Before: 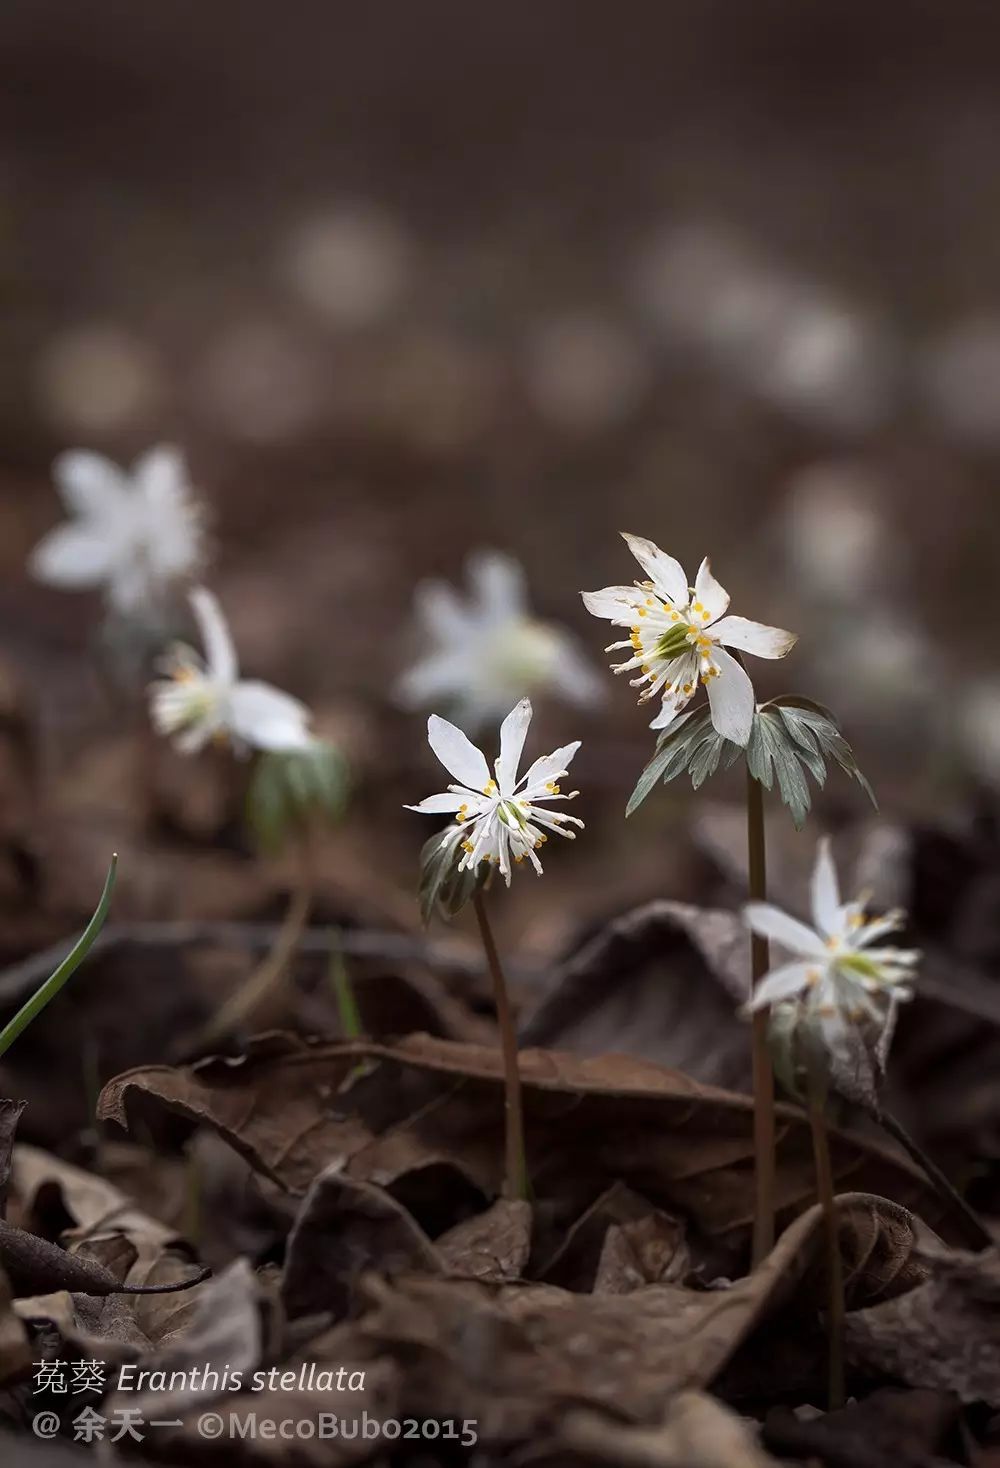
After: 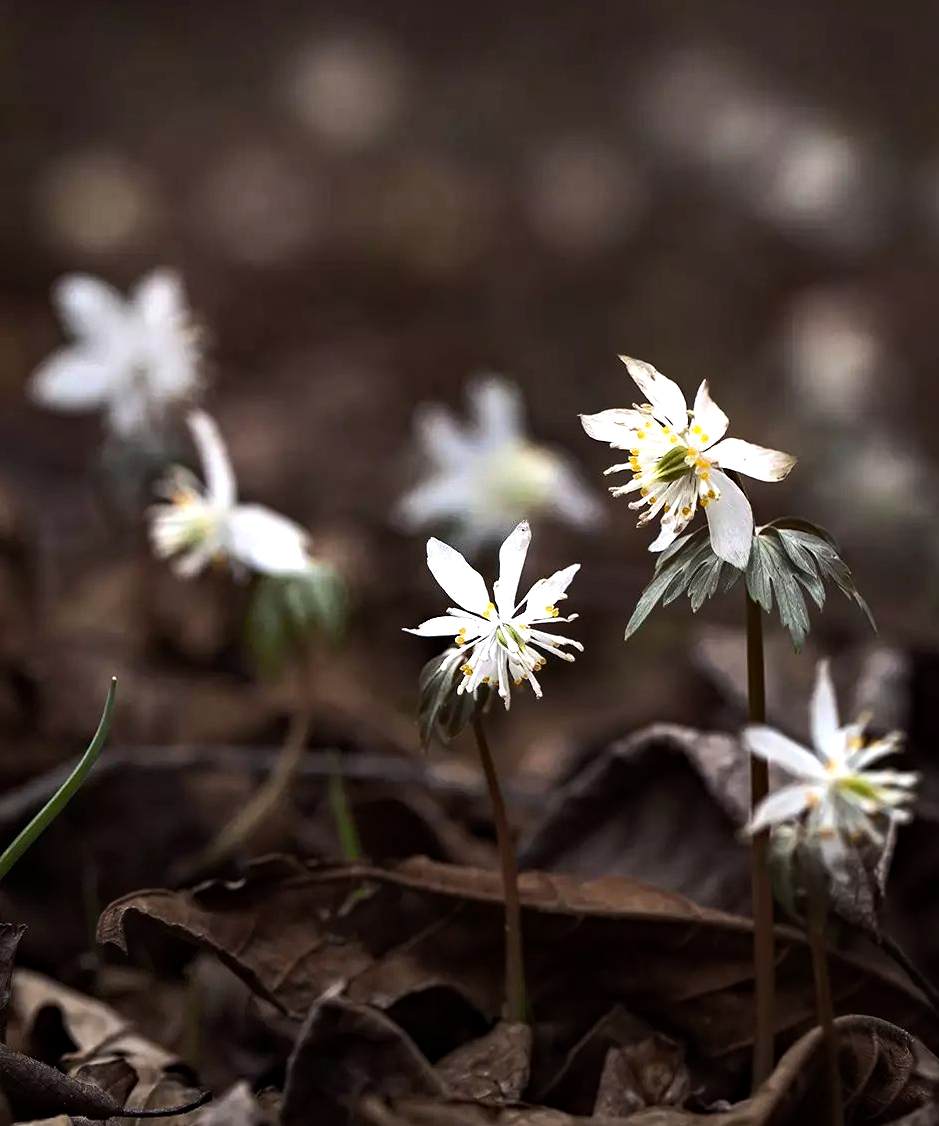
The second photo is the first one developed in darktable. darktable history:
haze removal: compatibility mode true, adaptive false
tone equalizer: -8 EV -0.775 EV, -7 EV -0.676 EV, -6 EV -0.561 EV, -5 EV -0.423 EV, -3 EV 0.396 EV, -2 EV 0.6 EV, -1 EV 0.694 EV, +0 EV 0.729 EV, edges refinement/feathering 500, mask exposure compensation -1.57 EV, preserve details no
crop and rotate: angle 0.106°, top 11.967%, right 5.758%, bottom 11.091%
